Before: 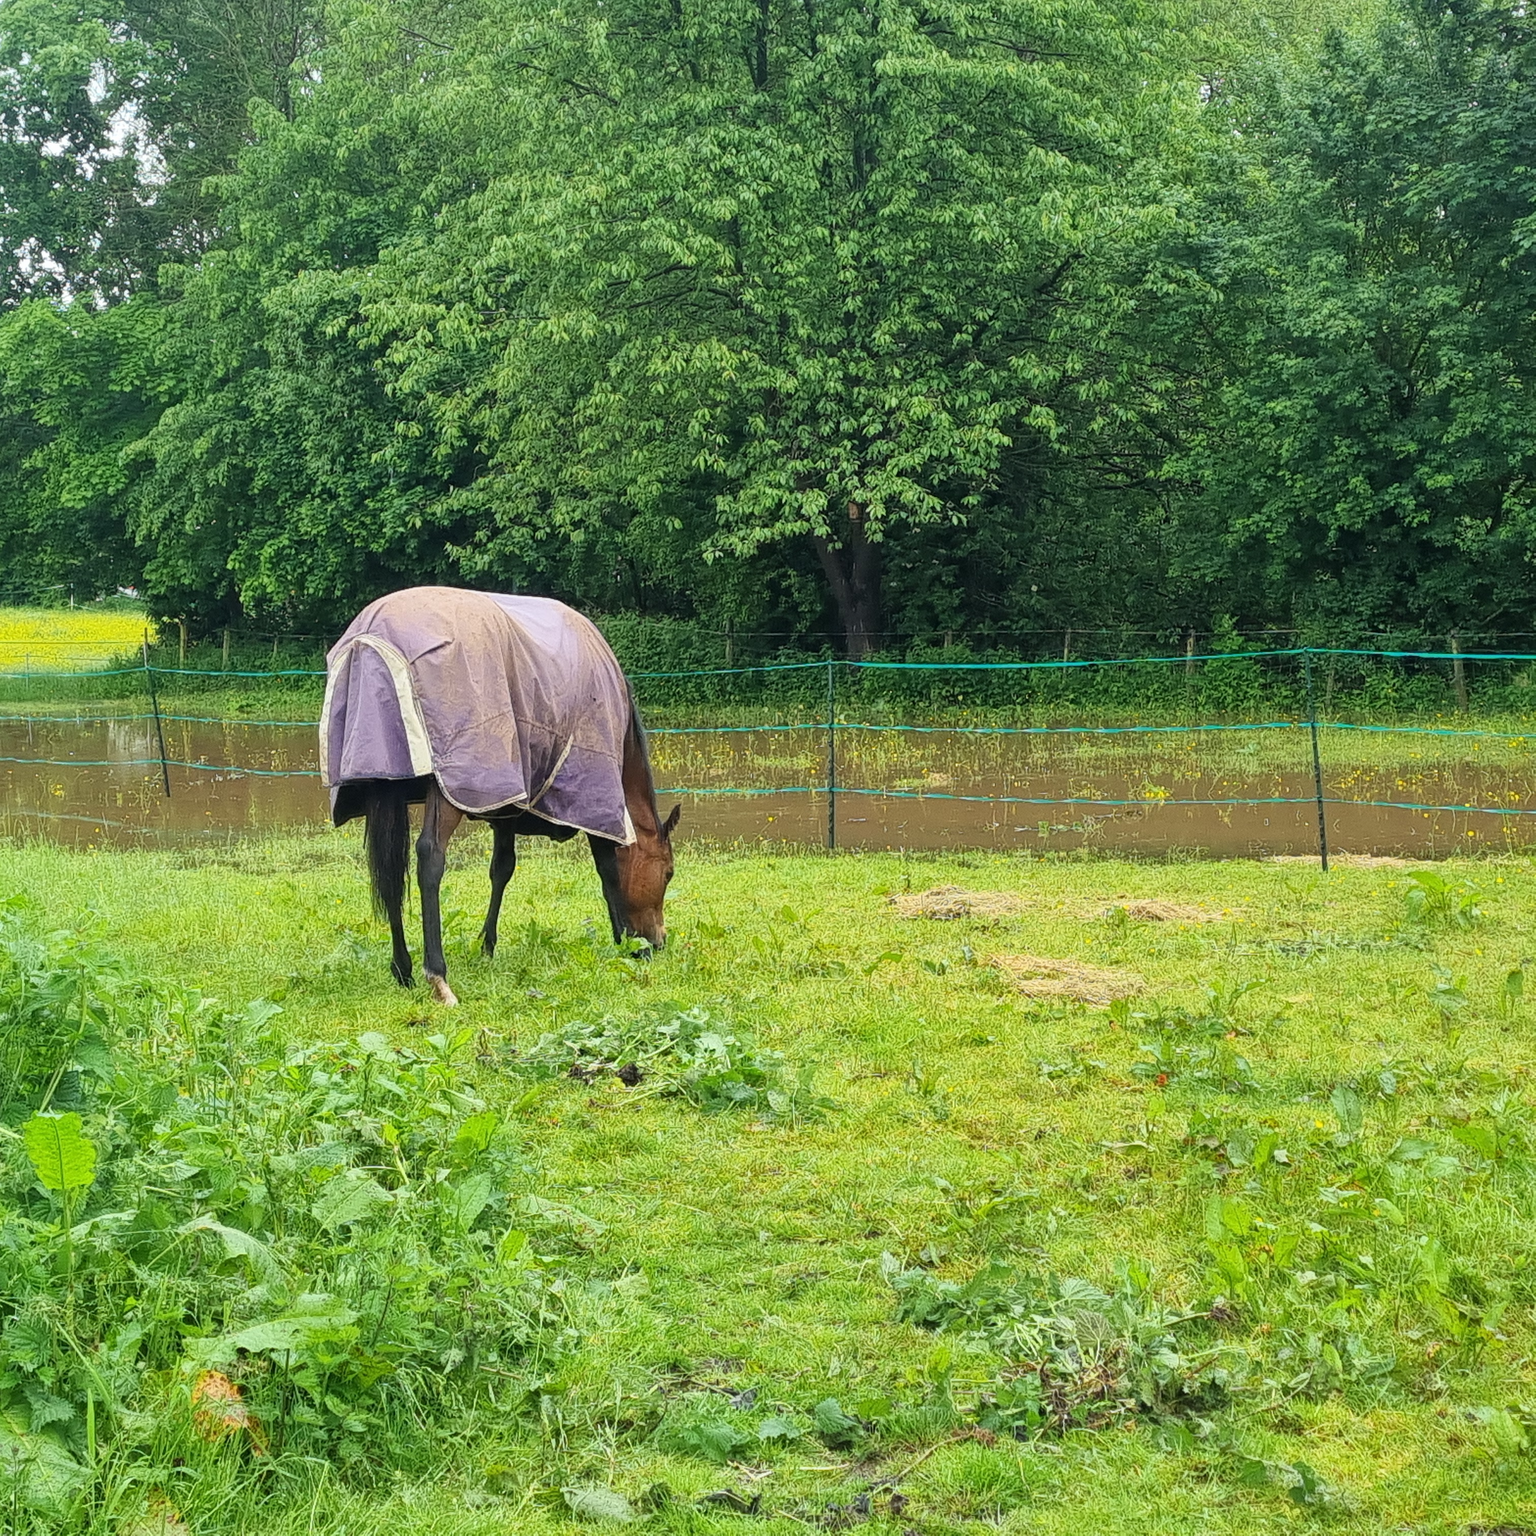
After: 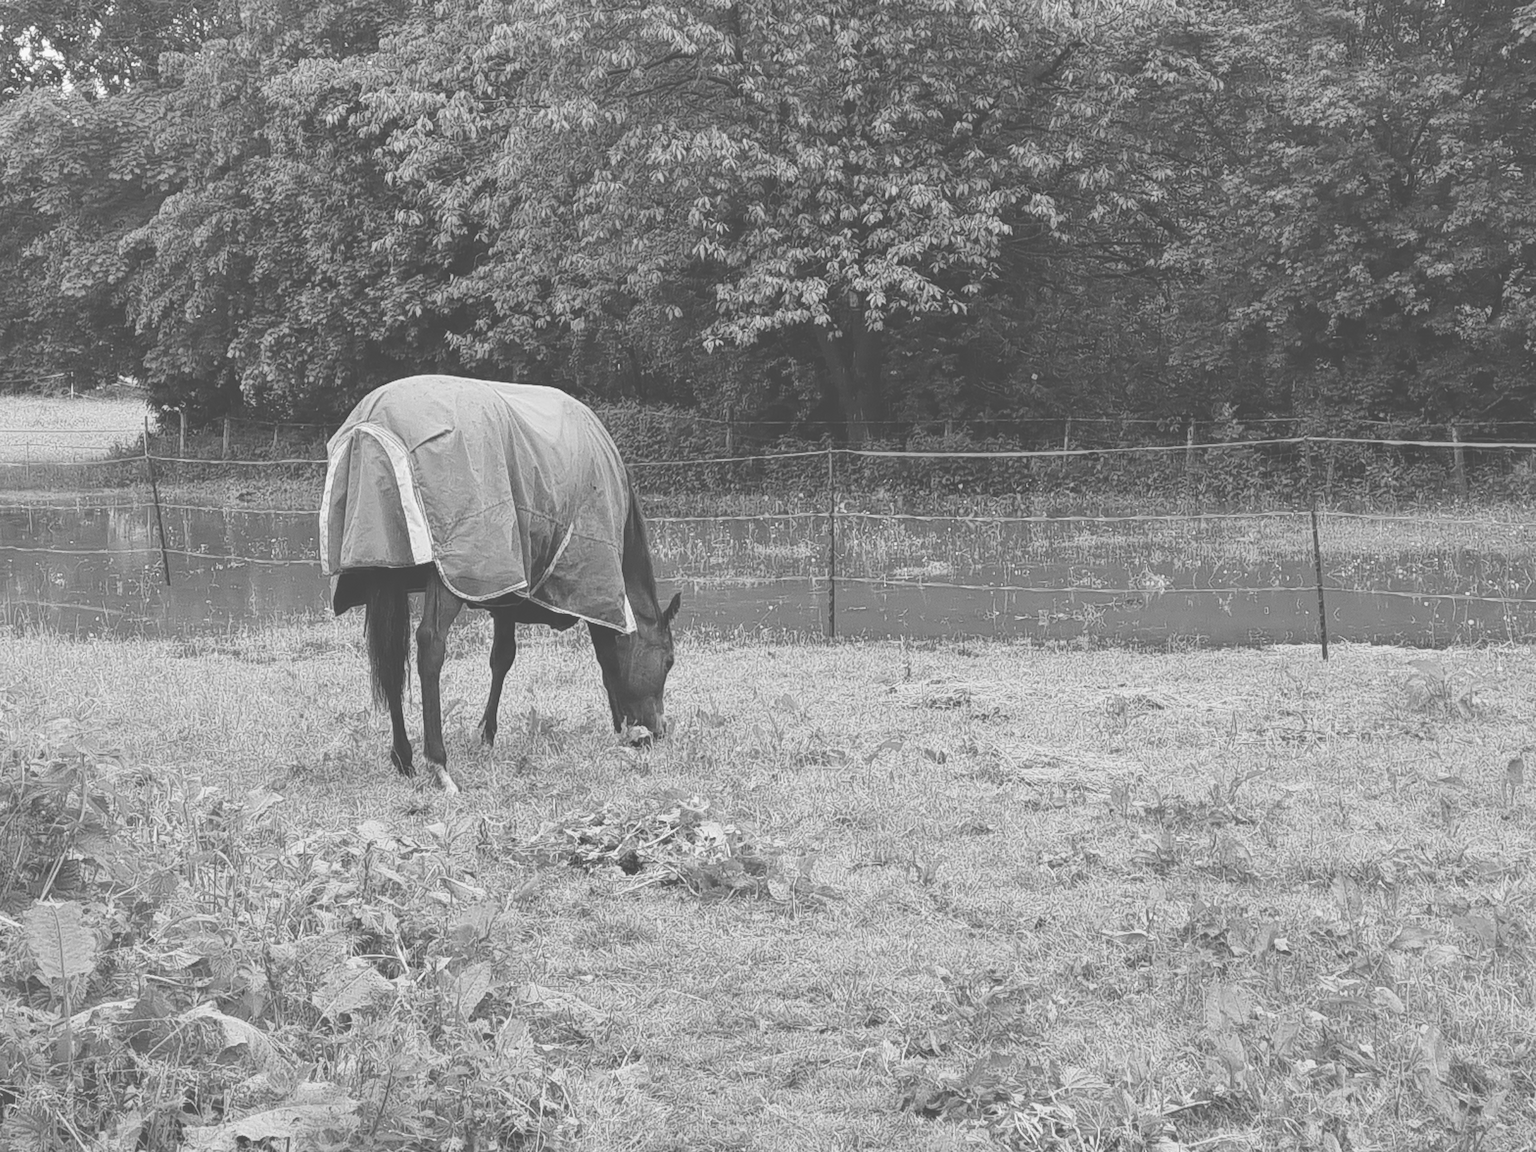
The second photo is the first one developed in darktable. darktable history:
white balance: red 0.924, blue 1.095
crop: top 13.819%, bottom 11.169%
monochrome: on, module defaults
exposure: black level correction -0.062, exposure -0.05 EV, compensate highlight preservation false
